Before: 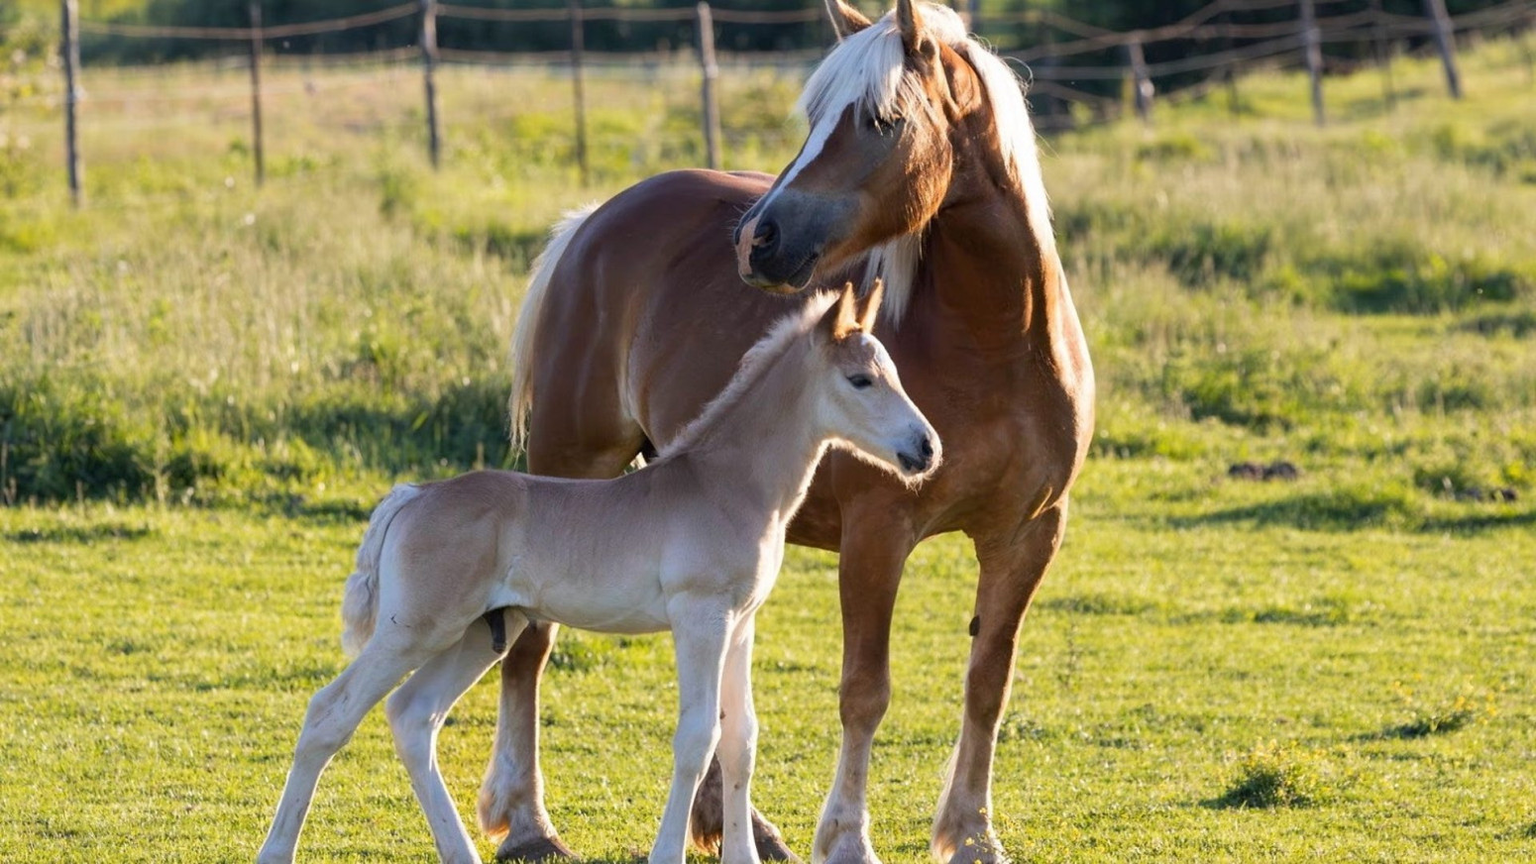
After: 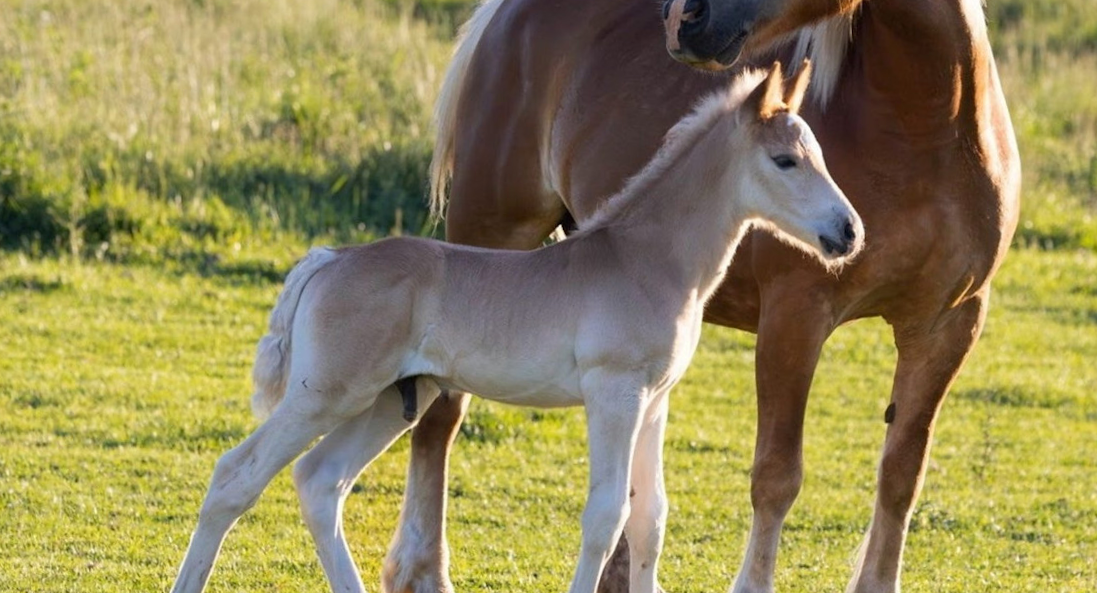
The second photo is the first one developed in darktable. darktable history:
rotate and perspective: rotation 2.27°, automatic cropping off
crop: left 6.488%, top 27.668%, right 24.183%, bottom 8.656%
